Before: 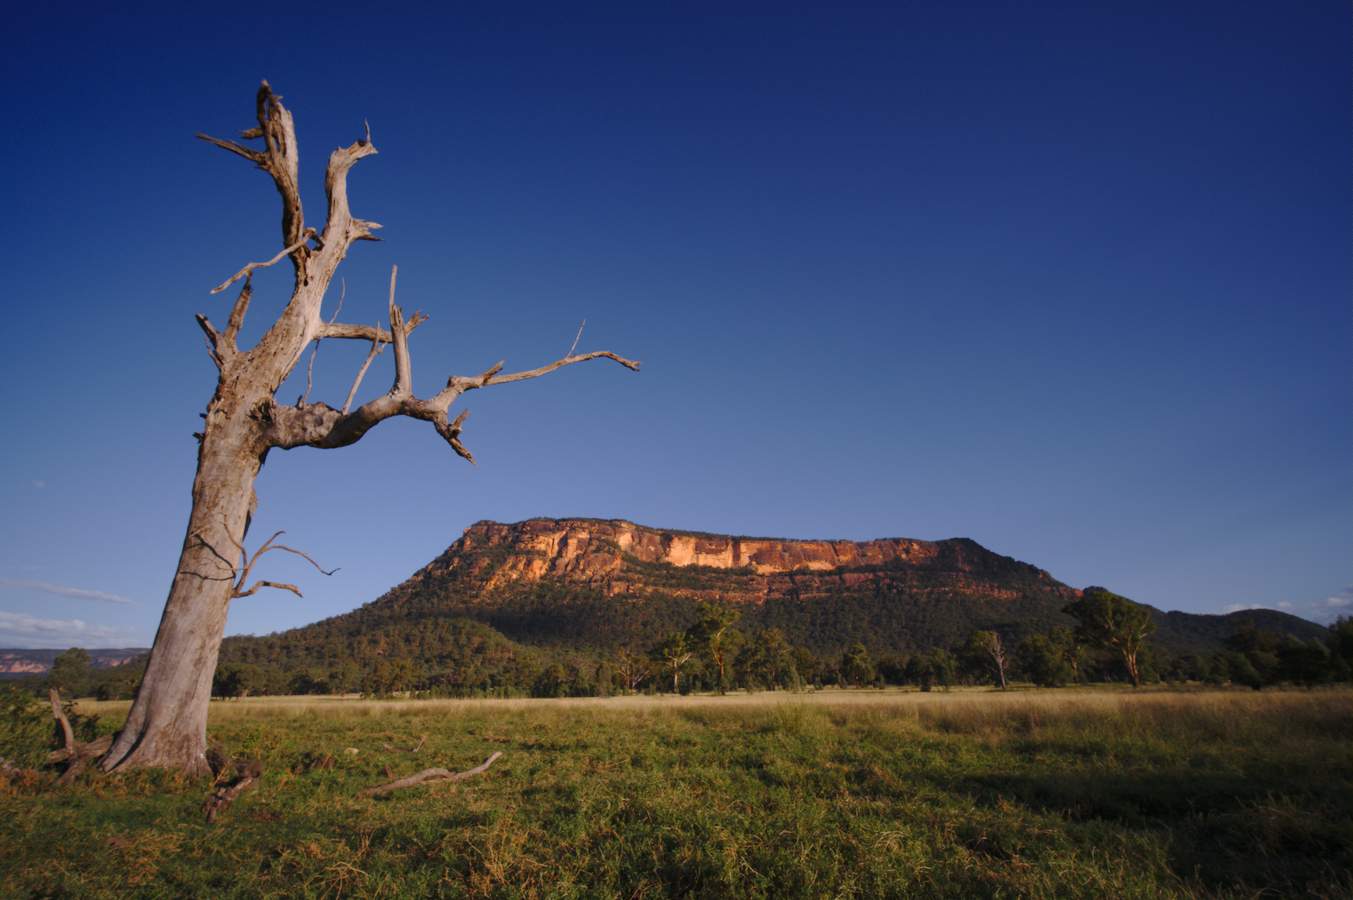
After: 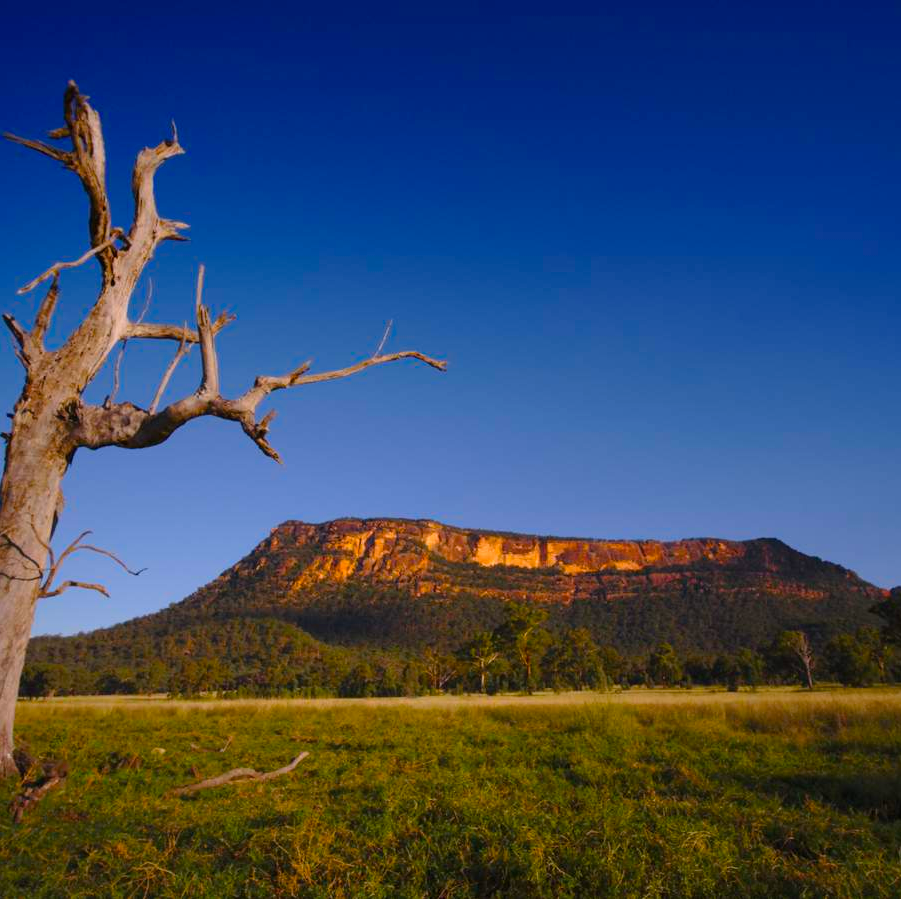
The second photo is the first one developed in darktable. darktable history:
color balance rgb: linear chroma grading › global chroma 15%, perceptual saturation grading › global saturation 30%
crop and rotate: left 14.292%, right 19.041%
